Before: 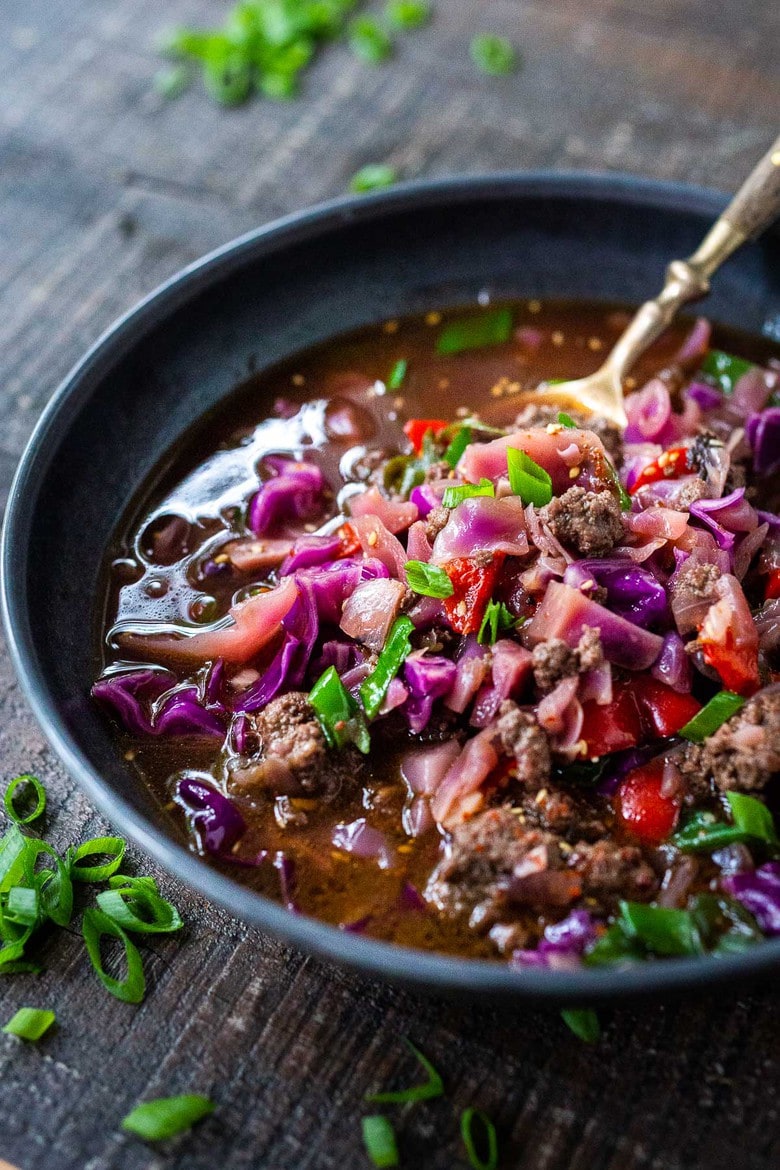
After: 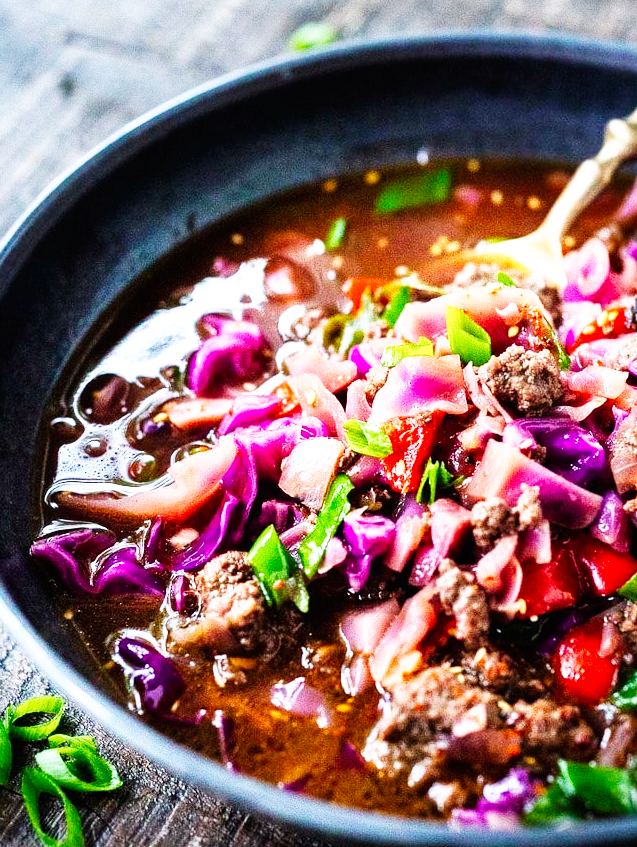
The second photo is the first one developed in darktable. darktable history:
base curve: curves: ch0 [(0, 0) (0.007, 0.004) (0.027, 0.03) (0.046, 0.07) (0.207, 0.54) (0.442, 0.872) (0.673, 0.972) (1, 1)], preserve colors none
crop: left 7.852%, top 12.058%, right 10.461%, bottom 15.465%
exposure: exposure 0.203 EV, compensate exposure bias true, compensate highlight preservation false
